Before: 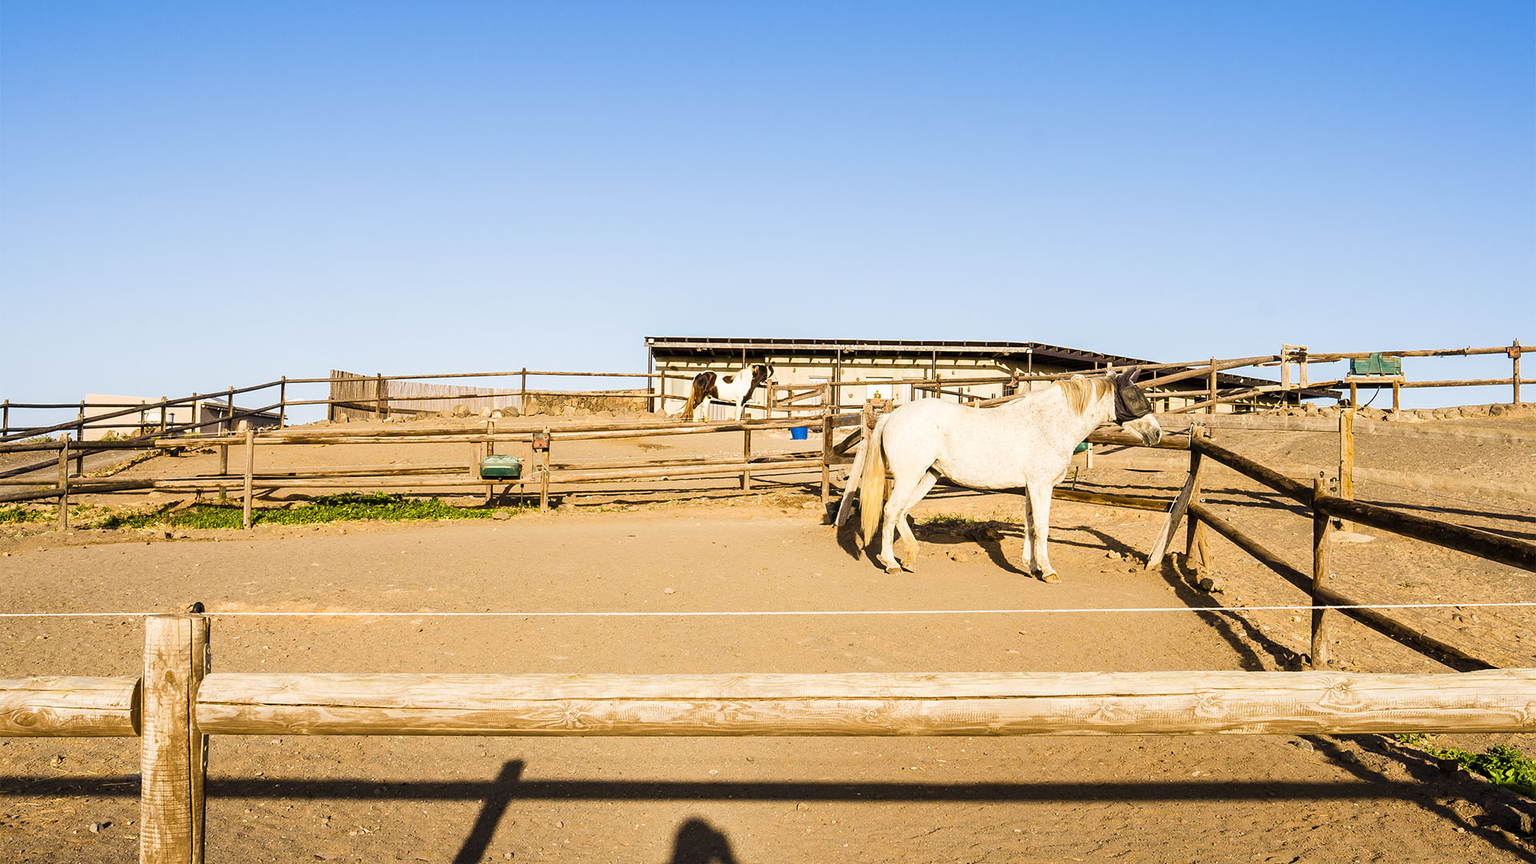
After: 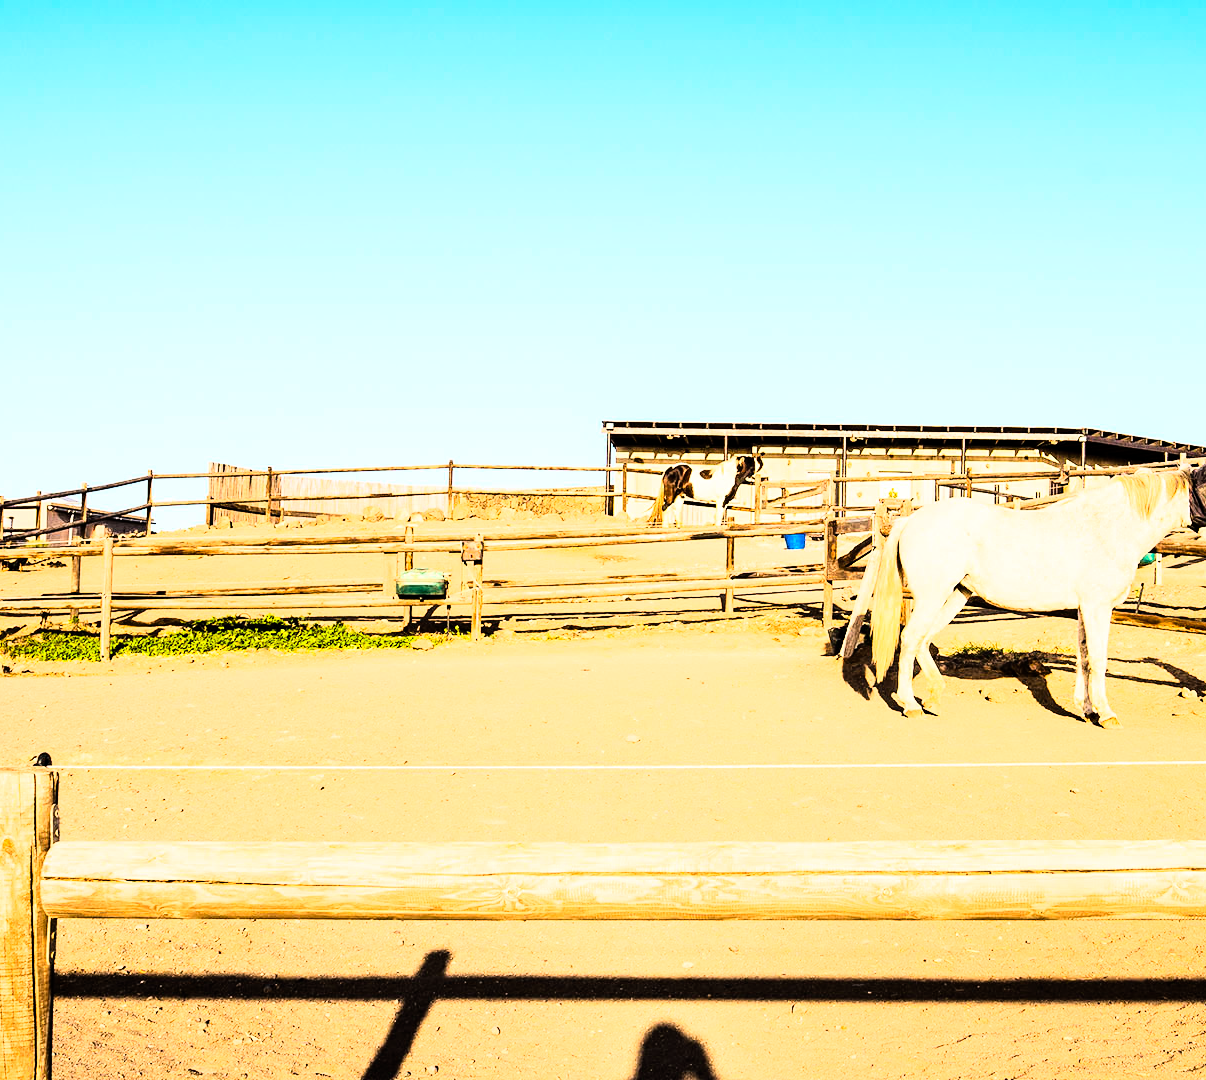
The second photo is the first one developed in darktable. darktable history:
crop: left 10.644%, right 26.528%
rgb curve: curves: ch0 [(0, 0) (0.21, 0.15) (0.24, 0.21) (0.5, 0.75) (0.75, 0.96) (0.89, 0.99) (1, 1)]; ch1 [(0, 0.02) (0.21, 0.13) (0.25, 0.2) (0.5, 0.67) (0.75, 0.9) (0.89, 0.97) (1, 1)]; ch2 [(0, 0.02) (0.21, 0.13) (0.25, 0.2) (0.5, 0.67) (0.75, 0.9) (0.89, 0.97) (1, 1)], compensate middle gray true
